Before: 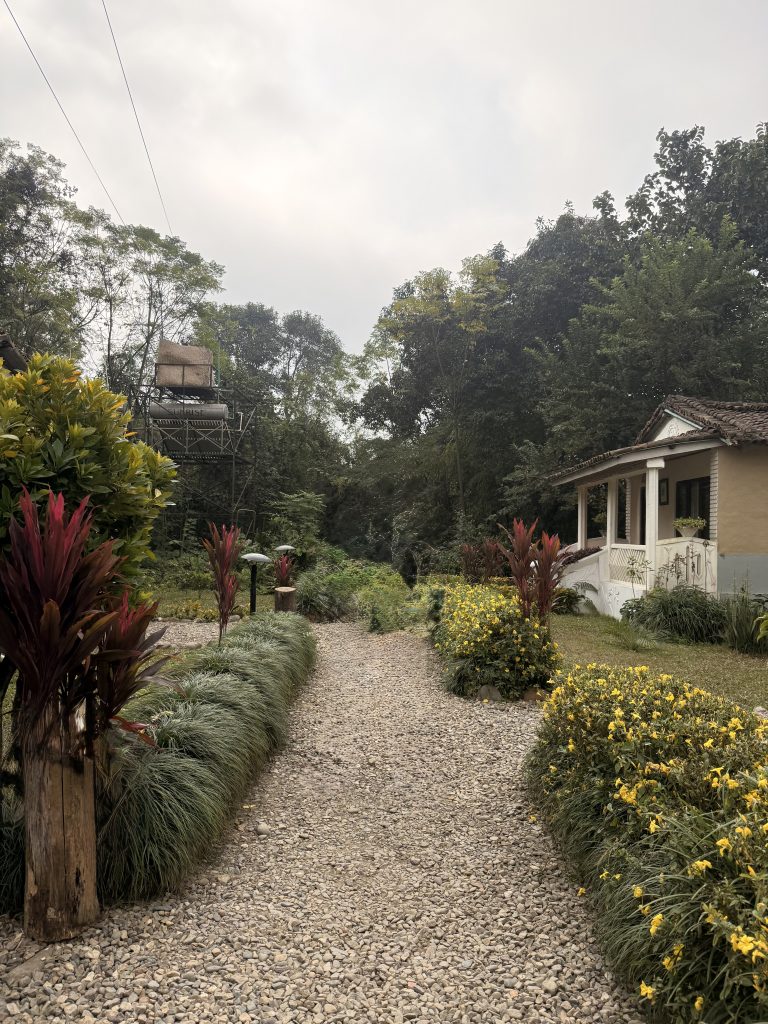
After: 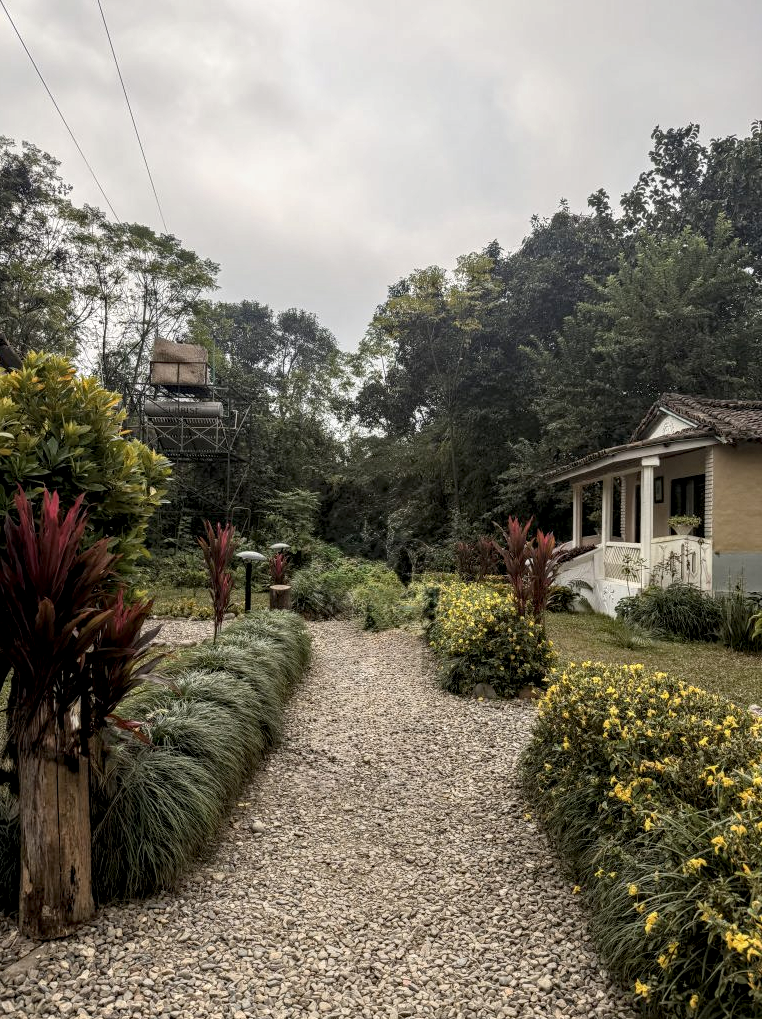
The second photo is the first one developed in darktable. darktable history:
haze removal: strength 0.25, distance 0.25, compatibility mode true, adaptive false
crop and rotate: left 0.712%, top 0.201%, bottom 0.246%
local contrast: highlights 20%, detail 150%
exposure: exposure -0.15 EV, compensate highlight preservation false
